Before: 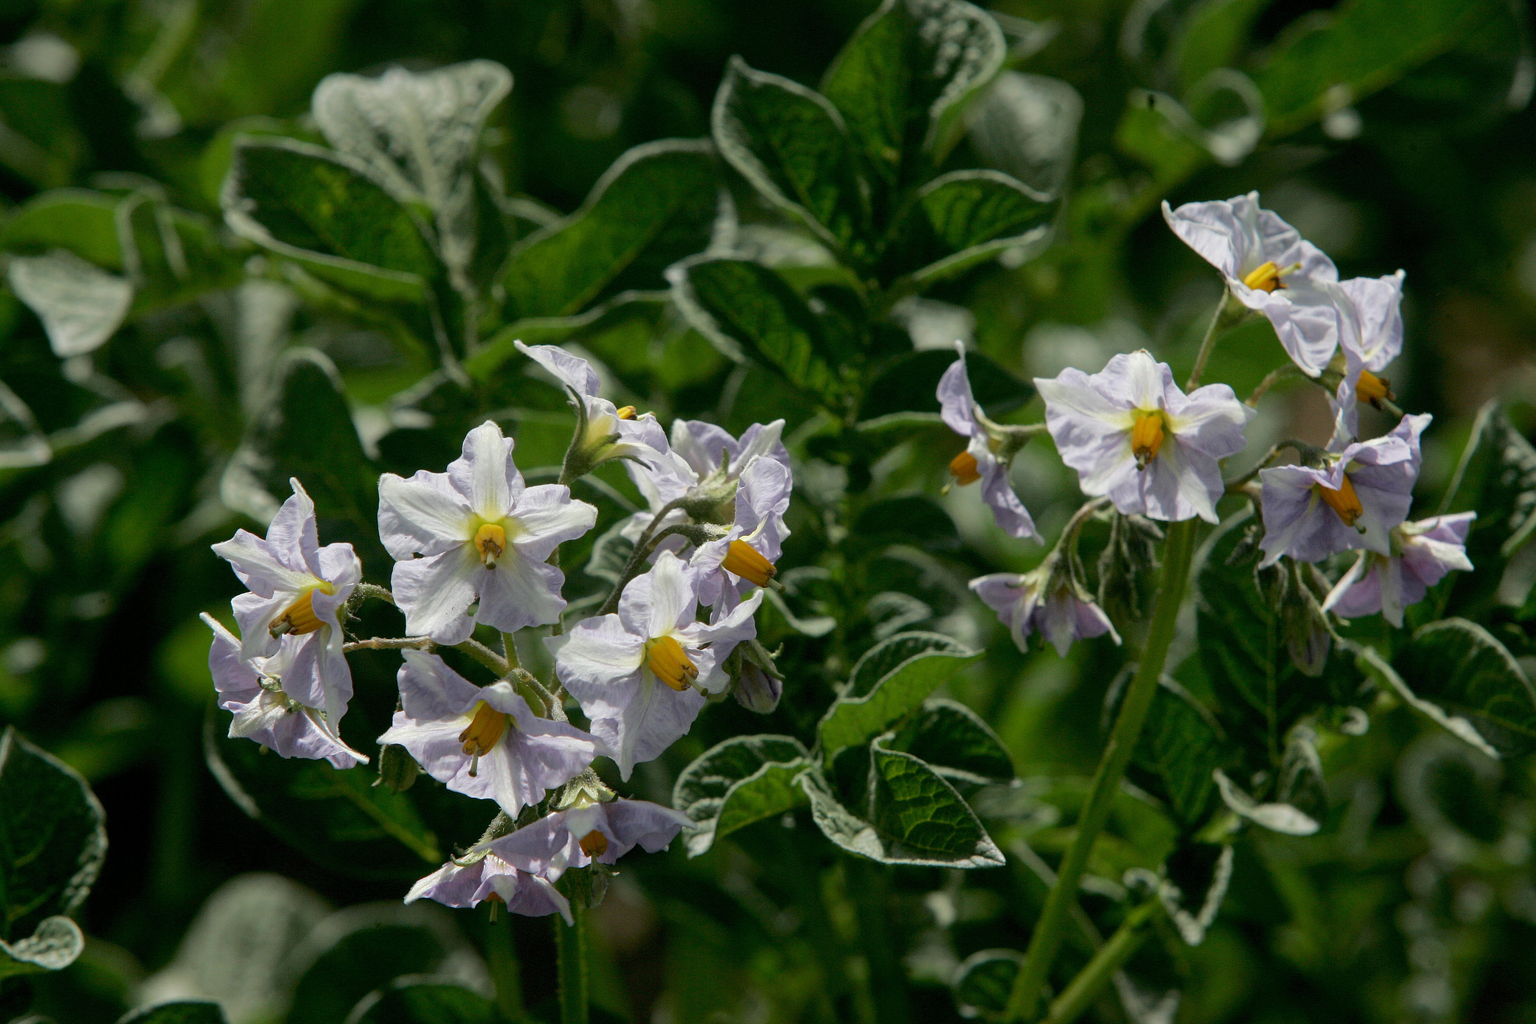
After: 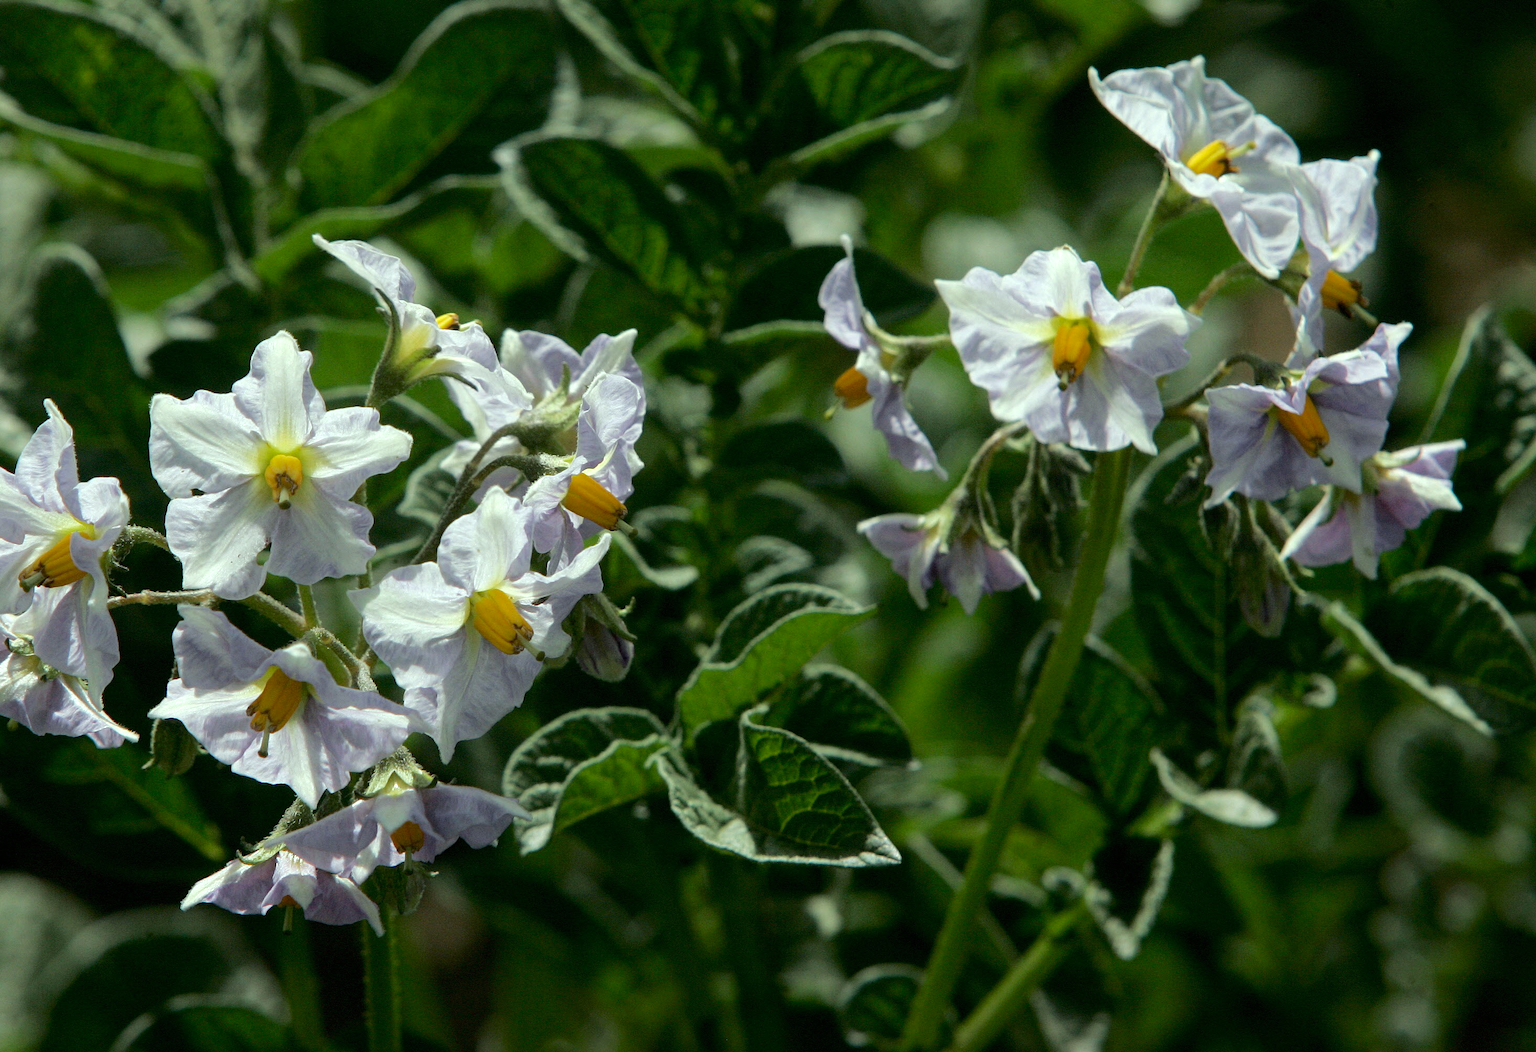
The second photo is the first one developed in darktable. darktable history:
tone equalizer: -8 EV -0.439 EV, -7 EV -0.355 EV, -6 EV -0.356 EV, -5 EV -0.201 EV, -3 EV 0.232 EV, -2 EV 0.316 EV, -1 EV 0.368 EV, +0 EV 0.389 EV, mask exposure compensation -0.51 EV
crop: left 16.521%, top 14.142%
color correction: highlights a* -8.67, highlights b* 3.19
